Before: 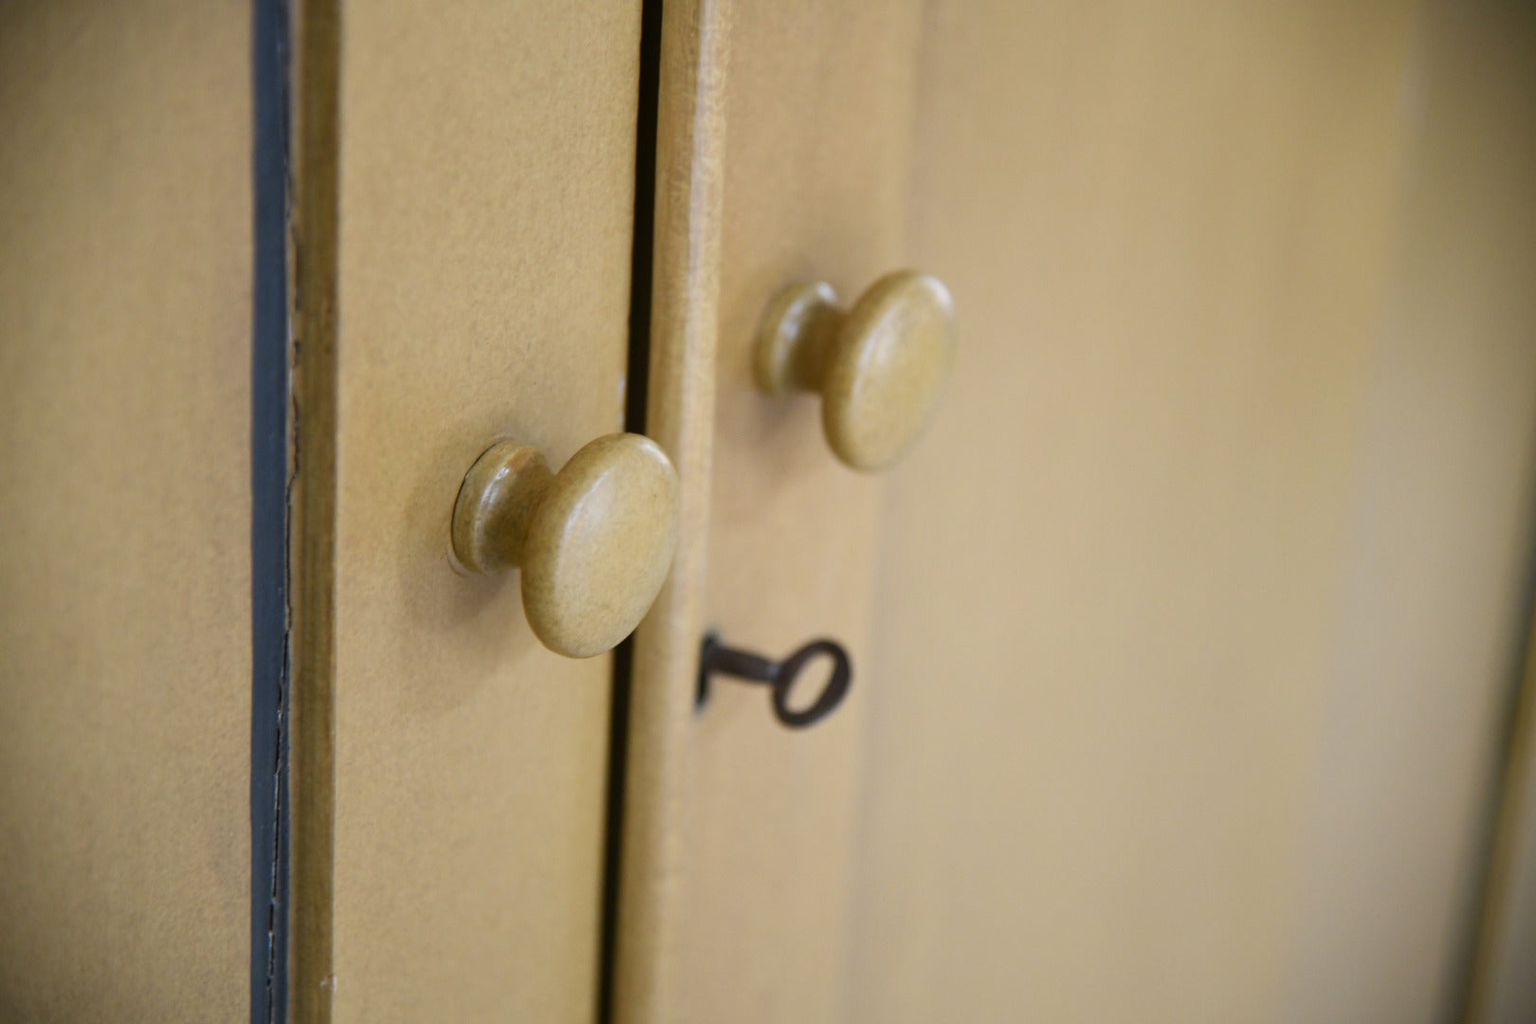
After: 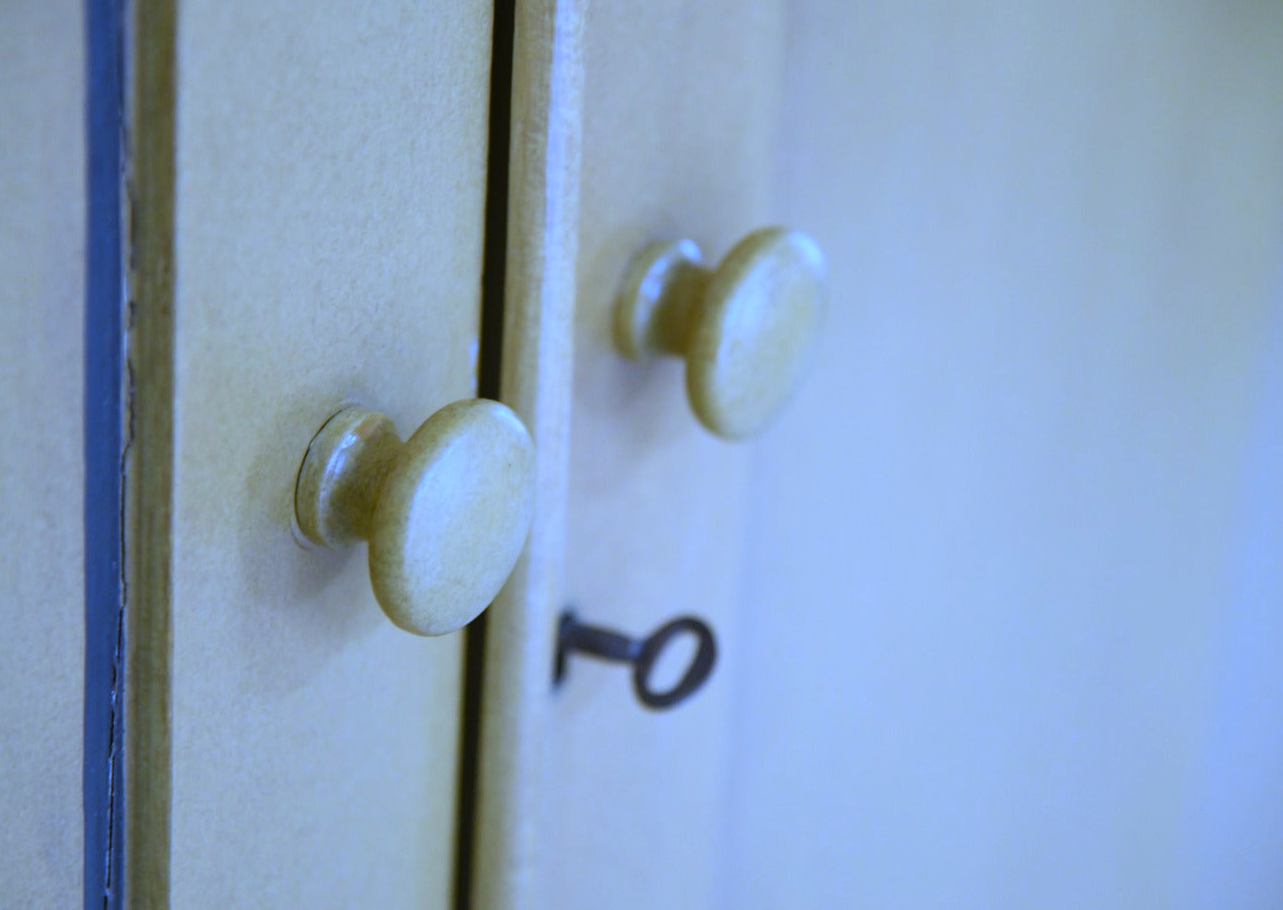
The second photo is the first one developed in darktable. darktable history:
contrast brightness saturation: contrast 0.07, brightness 0.08, saturation 0.18
white balance: red 0.766, blue 1.537
crop: left 11.225%, top 5.381%, right 9.565%, bottom 10.314%
